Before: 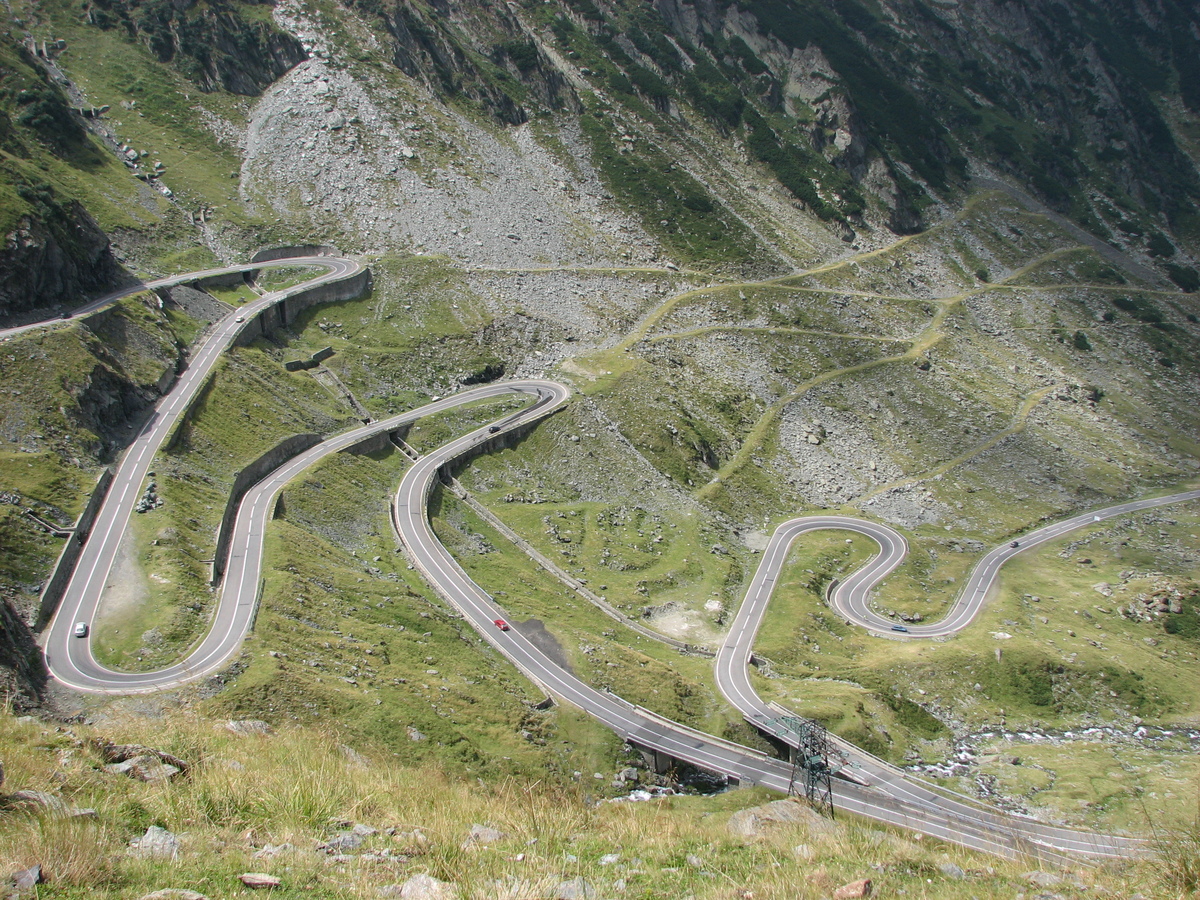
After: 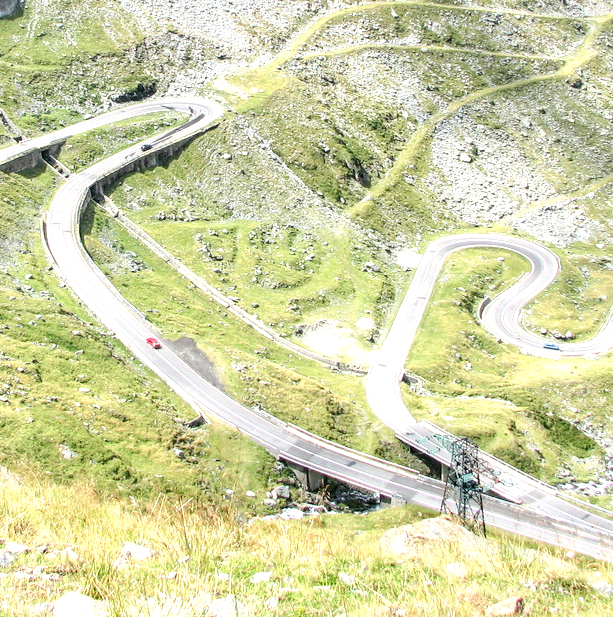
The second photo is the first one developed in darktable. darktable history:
tone curve: curves: ch0 [(0, 0) (0.526, 0.642) (1, 1)], color space Lab, linked channels, preserve colors none
crop and rotate: left 29.038%, top 31.359%, right 19.851%
local contrast: highlights 60%, shadows 60%, detail 160%
exposure: black level correction 0, exposure 1.001 EV, compensate highlight preservation false
